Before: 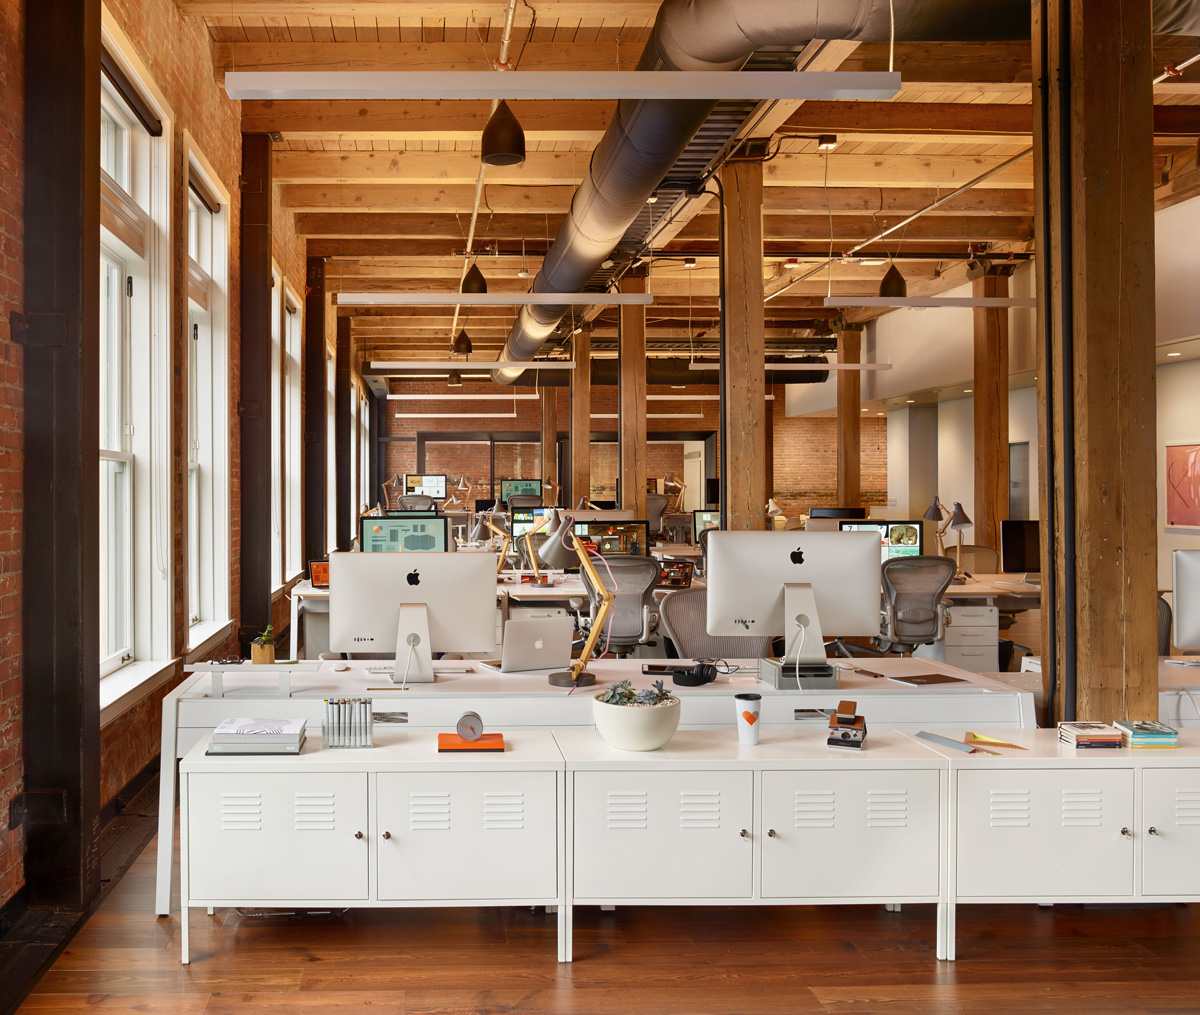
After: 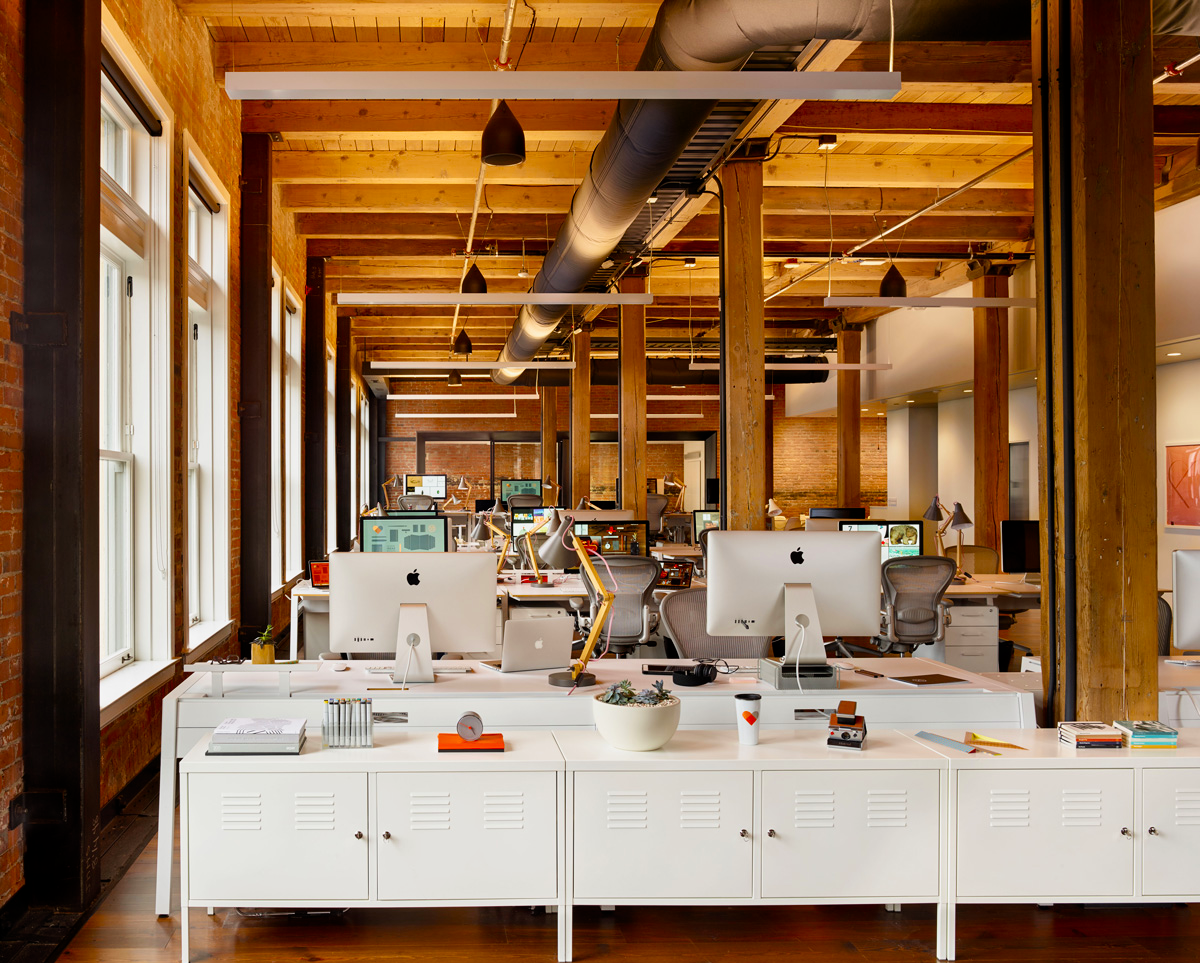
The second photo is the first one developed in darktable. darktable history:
crop and rotate: top 0%, bottom 5.097%
filmic rgb: black relative exposure -12 EV, white relative exposure 2.8 EV, threshold 3 EV, target black luminance 0%, hardness 8.06, latitude 70.41%, contrast 1.14, highlights saturation mix 10%, shadows ↔ highlights balance -0.388%, color science v4 (2020), iterations of high-quality reconstruction 10, contrast in shadows soft, contrast in highlights soft, enable highlight reconstruction true
